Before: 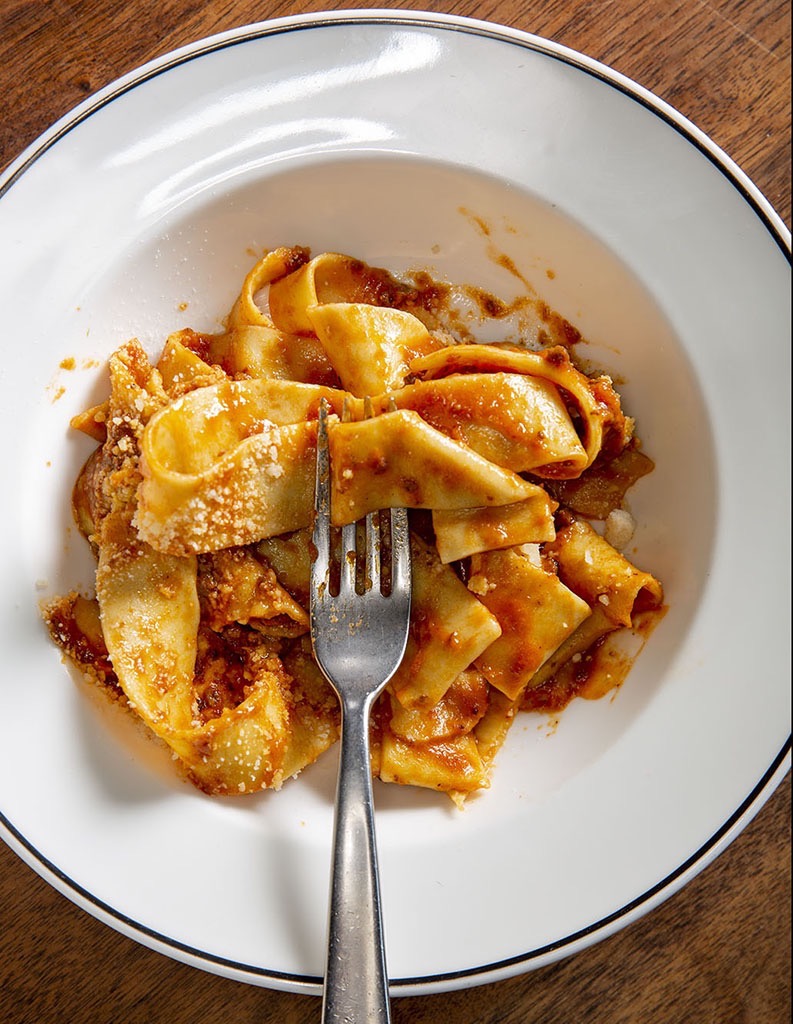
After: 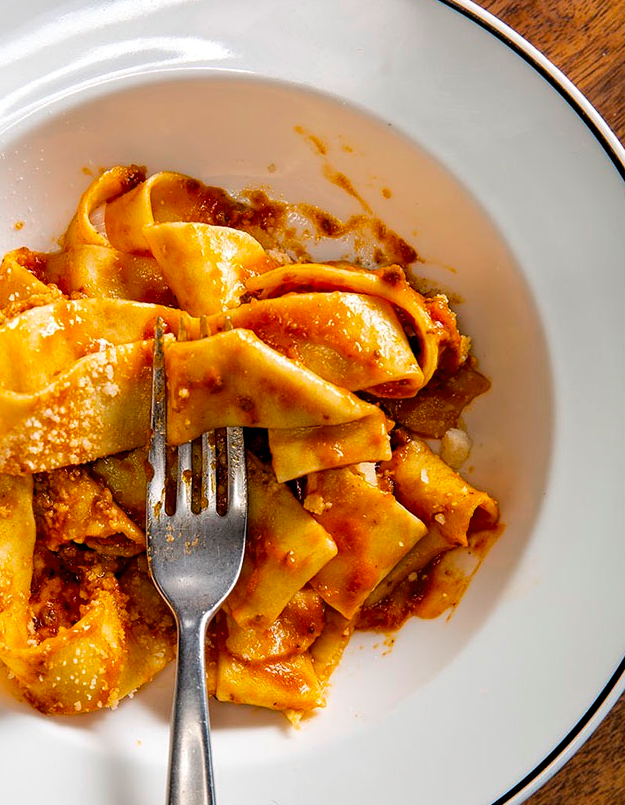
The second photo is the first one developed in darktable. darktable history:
exposure: compensate highlight preservation false
crop and rotate: left 20.74%, top 7.912%, right 0.375%, bottom 13.378%
color balance rgb: perceptual saturation grading › global saturation 20%, global vibrance 10%
levels: levels [0.026, 0.507, 0.987]
